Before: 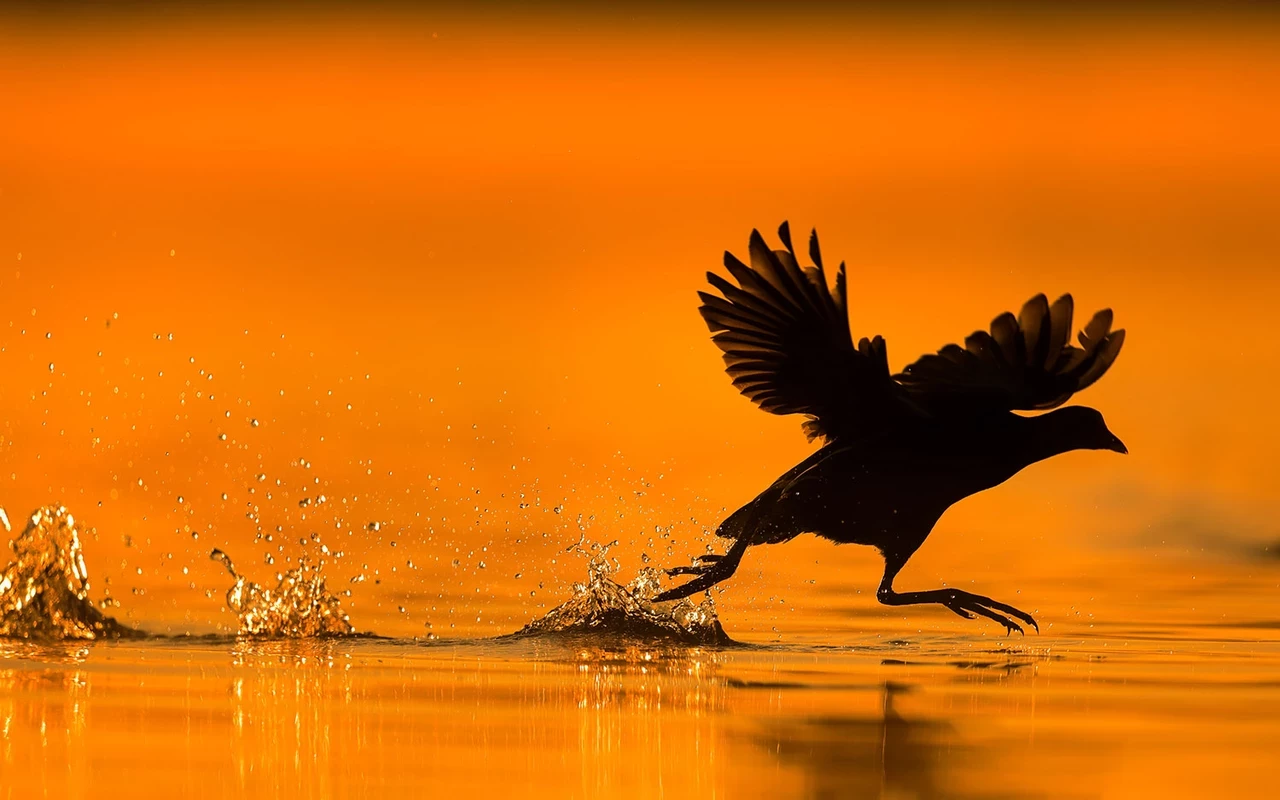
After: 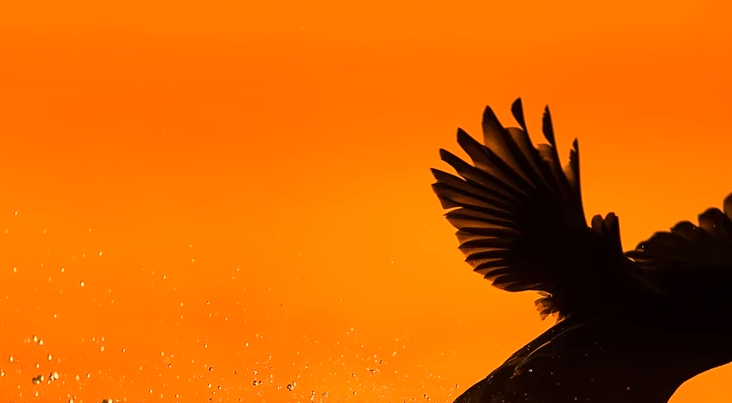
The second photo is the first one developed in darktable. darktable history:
white balance: red 1.138, green 0.996, blue 0.812
crop: left 20.932%, top 15.471%, right 21.848%, bottom 34.081%
